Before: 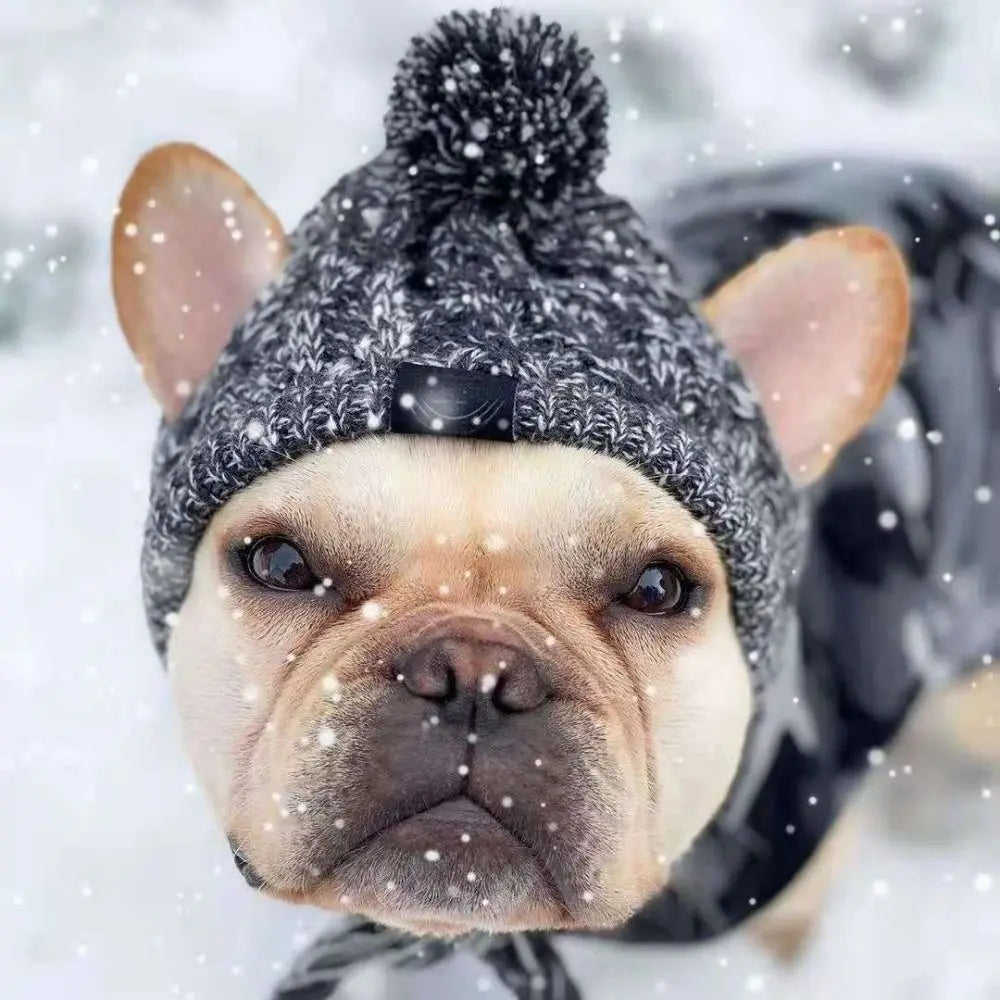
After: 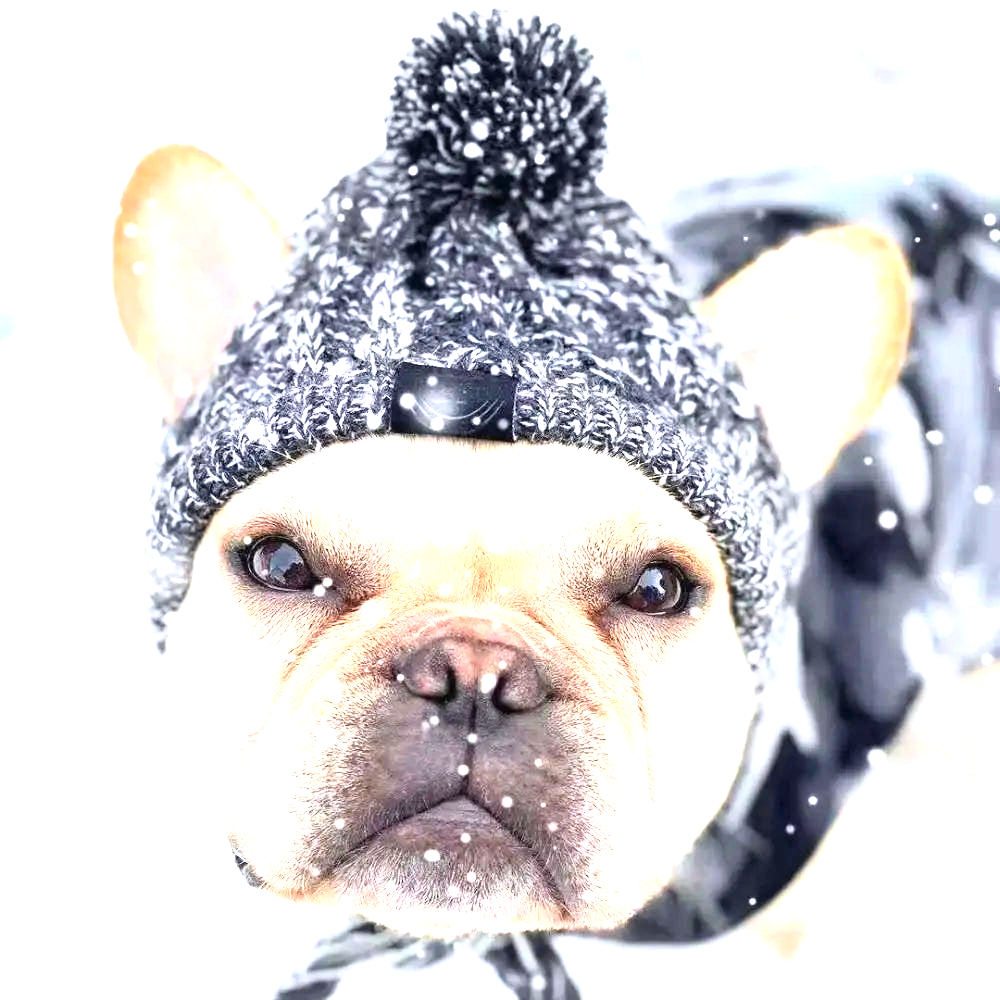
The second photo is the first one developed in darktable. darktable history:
exposure: black level correction 0, exposure 1.741 EV, compensate exposure bias true, compensate highlight preservation false
rgb curve: curves: ch0 [(0, 0) (0.078, 0.051) (0.929, 0.956) (1, 1)], compensate middle gray true
